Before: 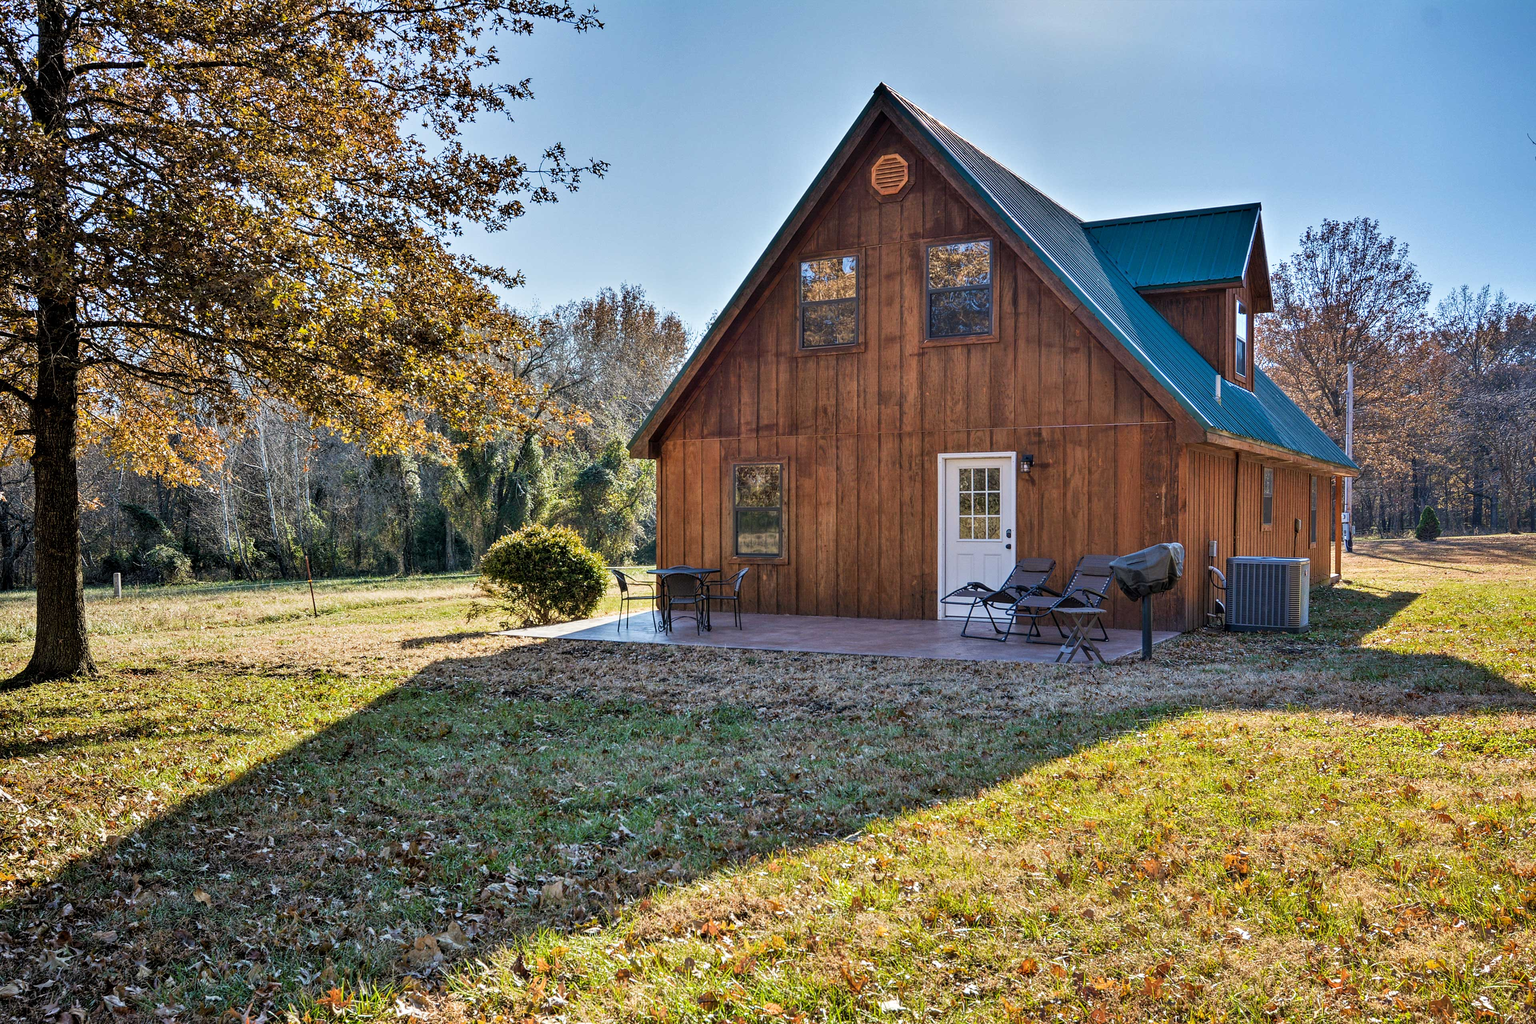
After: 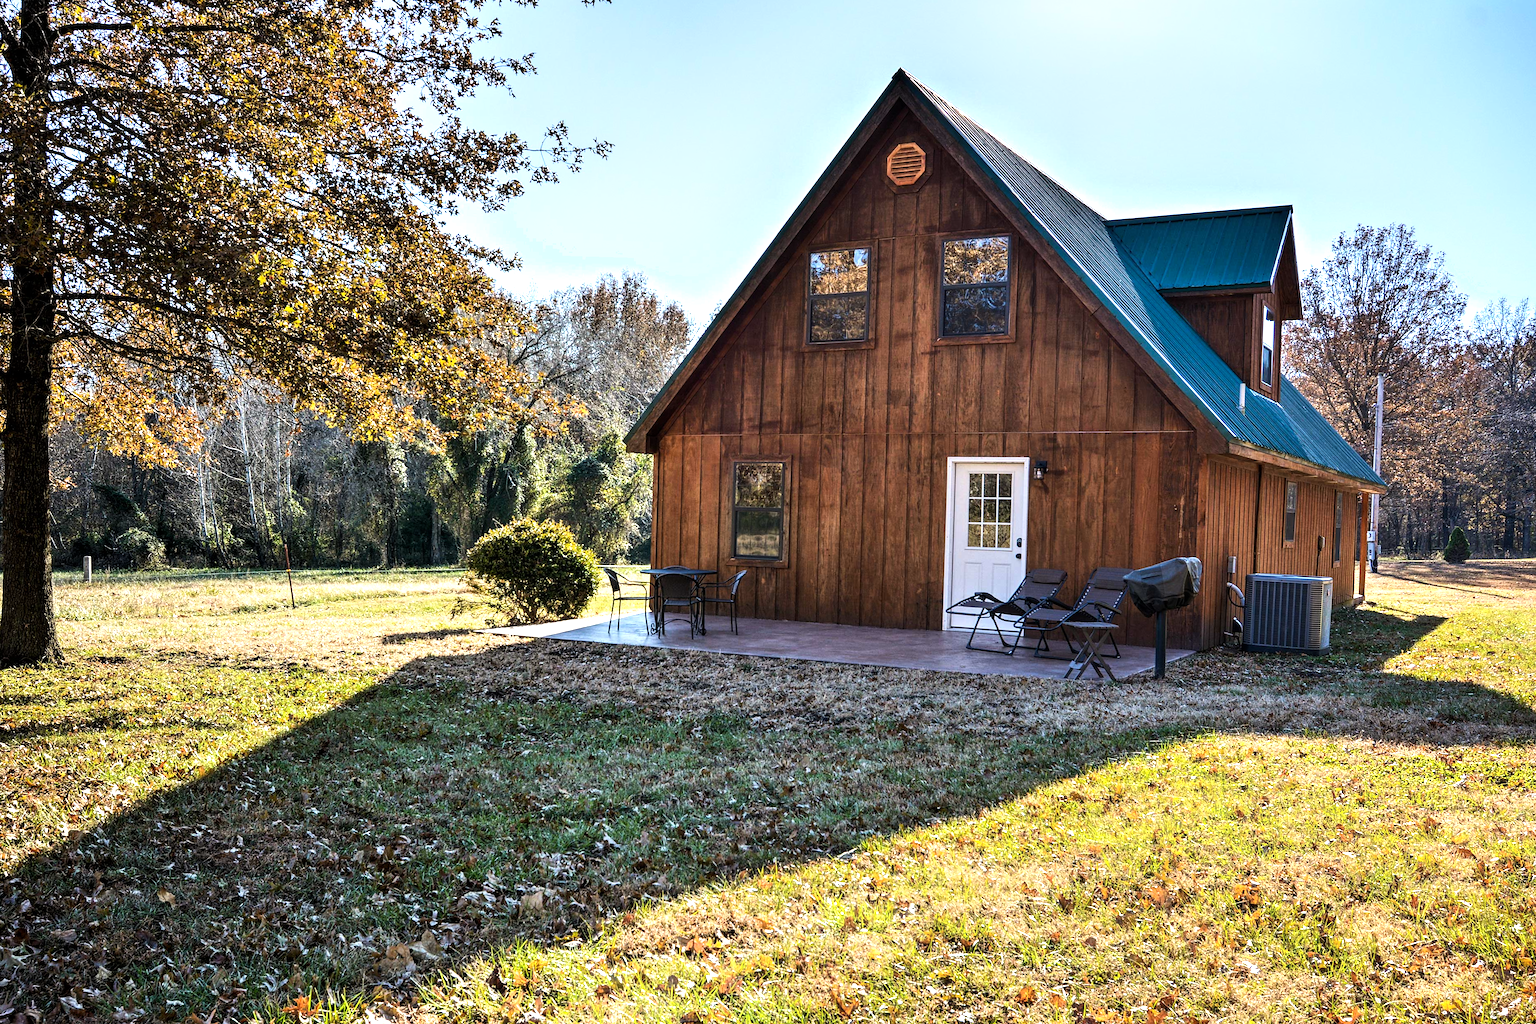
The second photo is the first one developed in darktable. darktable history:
tone equalizer: -8 EV -0.75 EV, -7 EV -0.7 EV, -6 EV -0.6 EV, -5 EV -0.4 EV, -3 EV 0.4 EV, -2 EV 0.6 EV, -1 EV 0.7 EV, +0 EV 0.75 EV, edges refinement/feathering 500, mask exposure compensation -1.57 EV, preserve details no
shadows and highlights: shadows -40.15, highlights 62.88, soften with gaussian
crop and rotate: angle -1.69°
